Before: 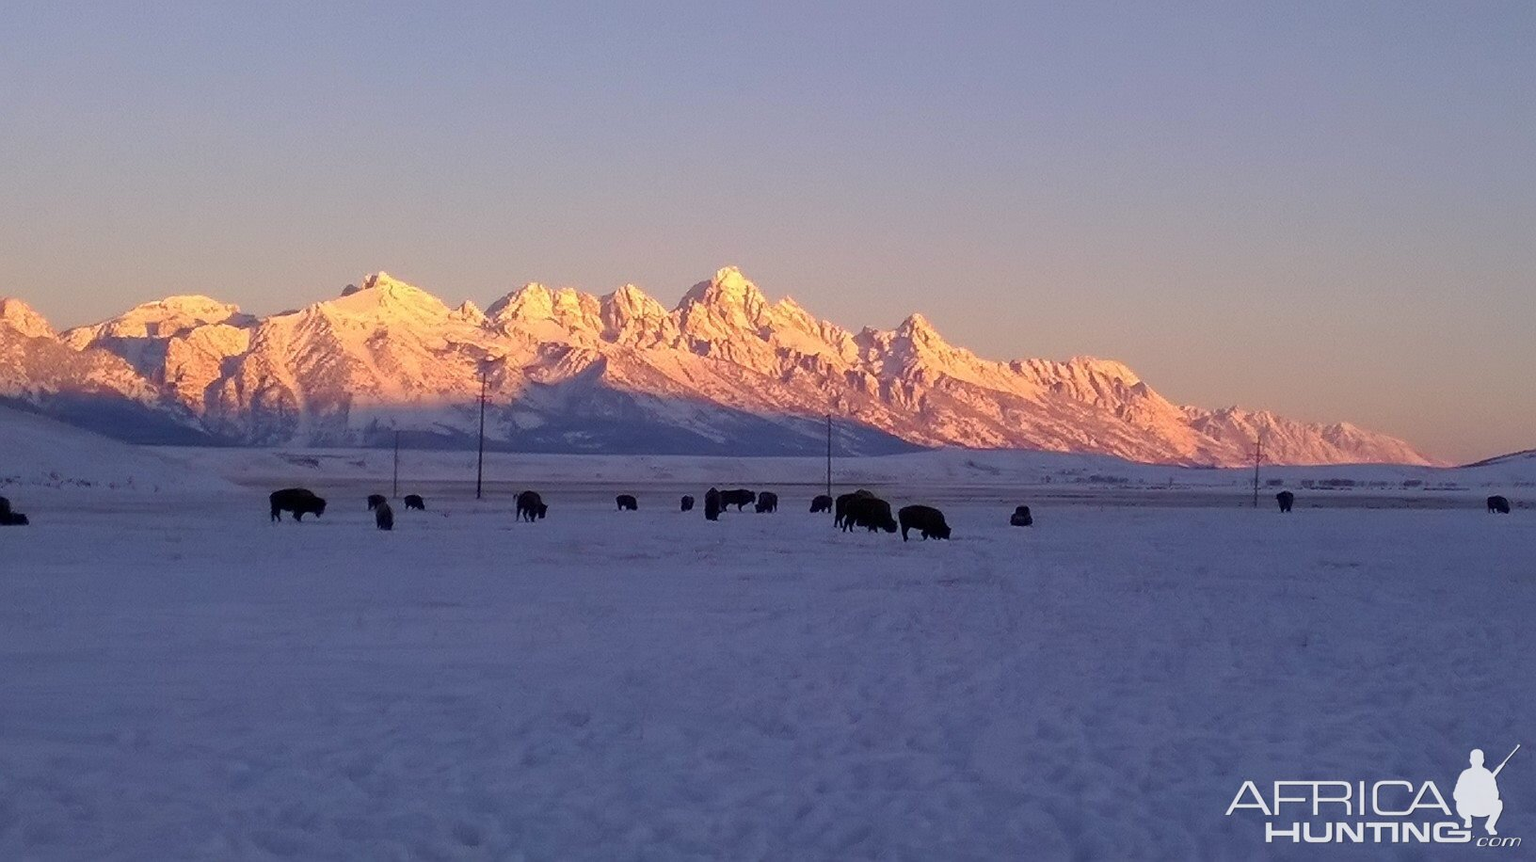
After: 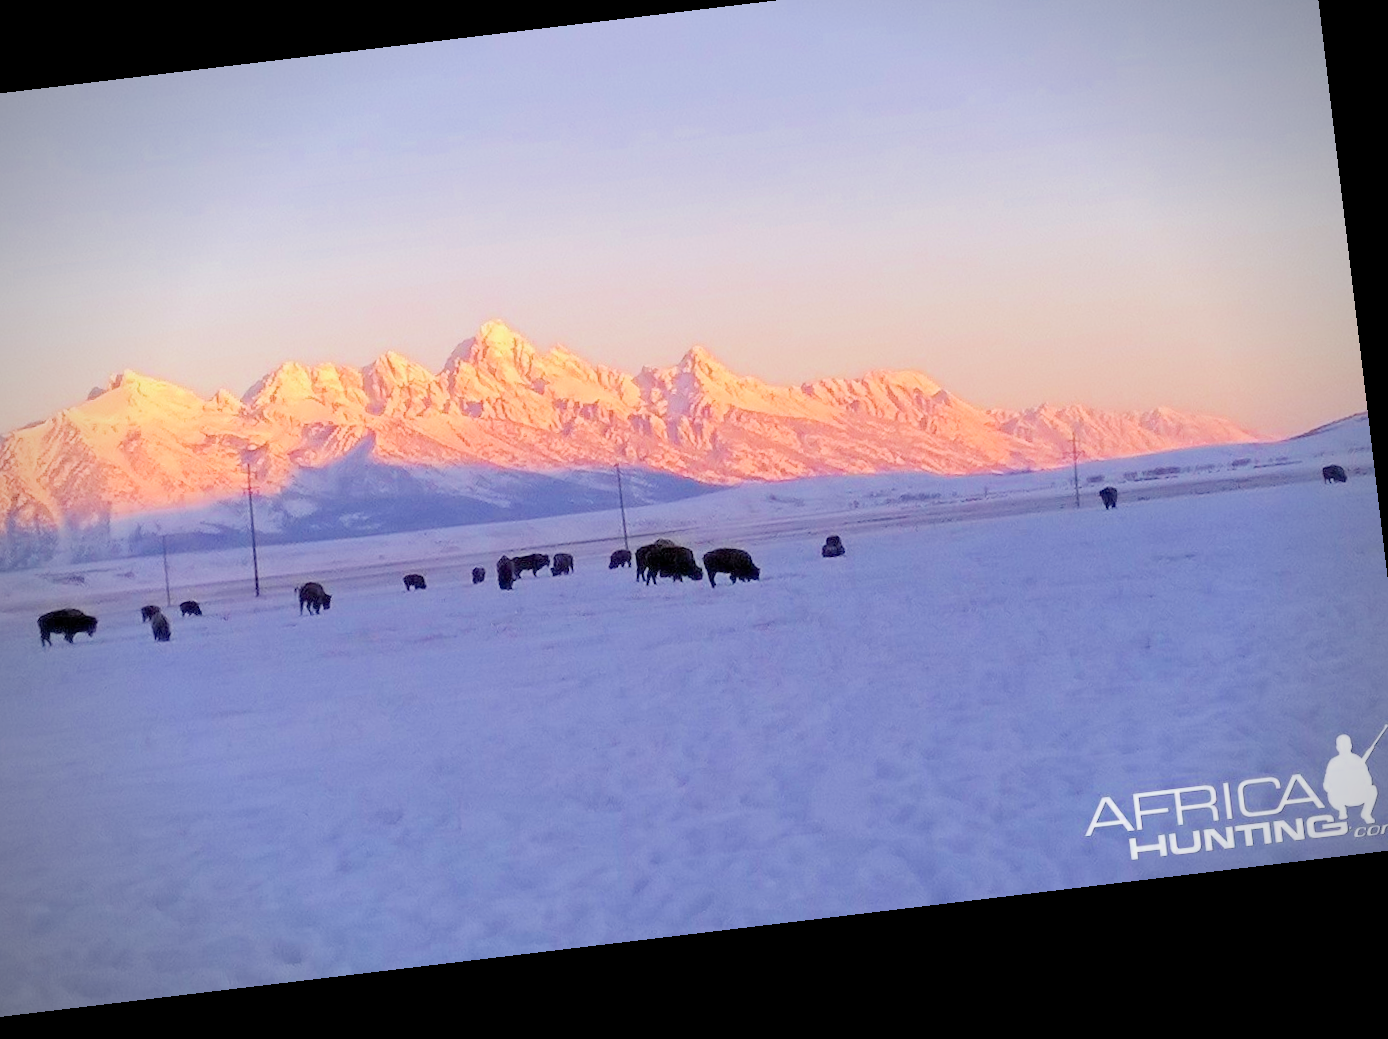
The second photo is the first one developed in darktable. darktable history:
rotate and perspective: rotation -6.83°, automatic cropping off
vignetting: width/height ratio 1.094
crop and rotate: left 17.959%, top 5.771%, right 1.742%
filmic rgb: middle gray luminance 3.44%, black relative exposure -5.92 EV, white relative exposure 6.33 EV, threshold 6 EV, dynamic range scaling 22.4%, target black luminance 0%, hardness 2.33, latitude 45.85%, contrast 0.78, highlights saturation mix 100%, shadows ↔ highlights balance 0.033%, add noise in highlights 0, preserve chrominance max RGB, color science v3 (2019), use custom middle-gray values true, iterations of high-quality reconstruction 0, contrast in highlights soft, enable highlight reconstruction true
